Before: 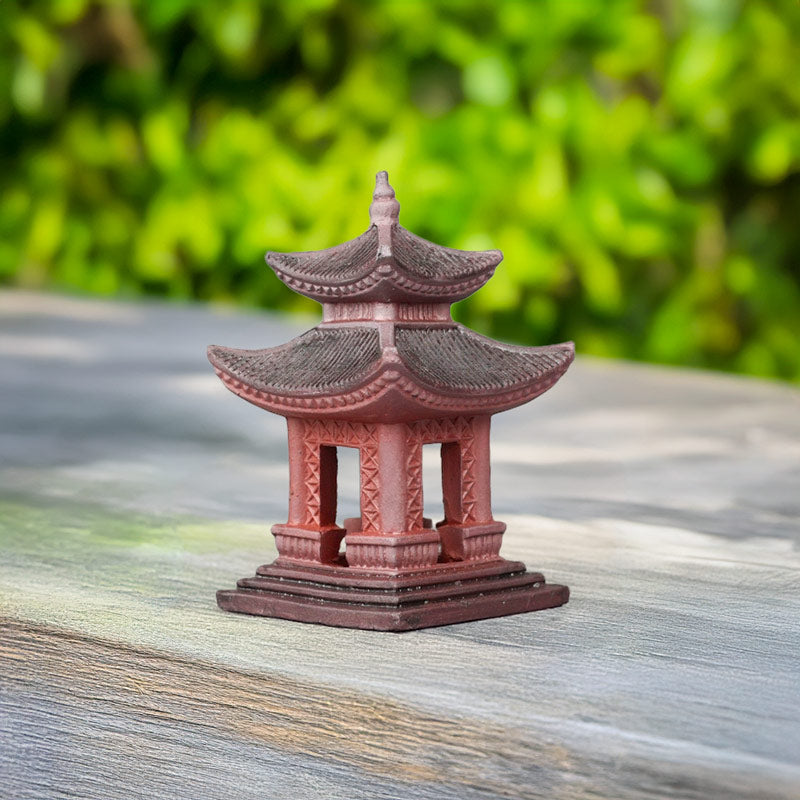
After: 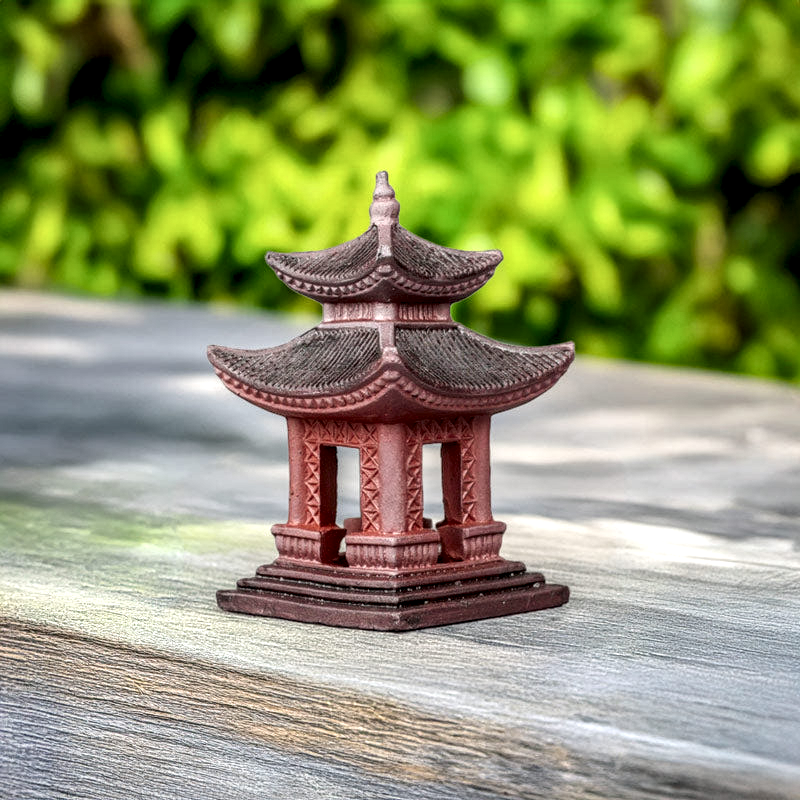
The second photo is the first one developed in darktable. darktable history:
local contrast: highlights 4%, shadows 3%, detail 182%
